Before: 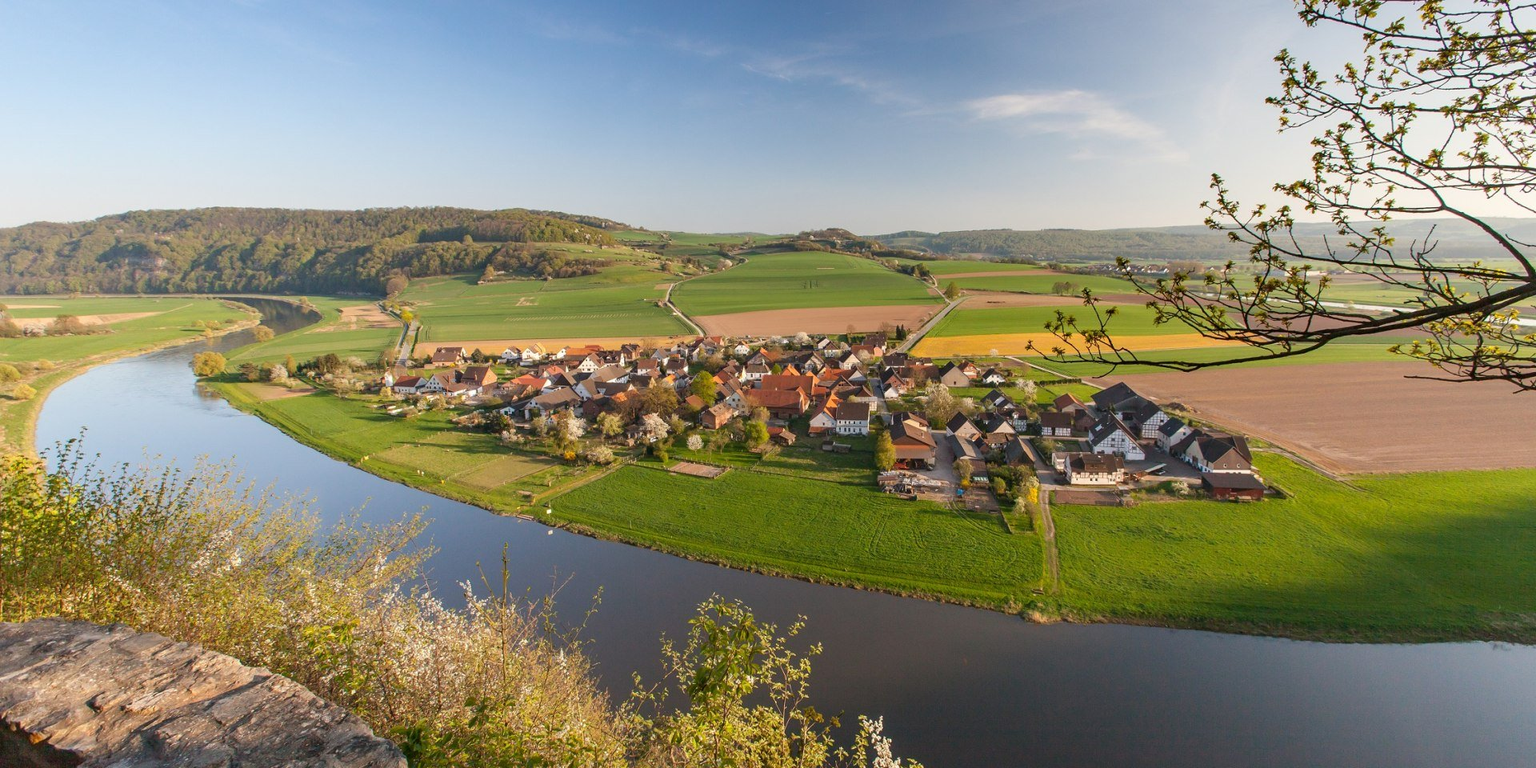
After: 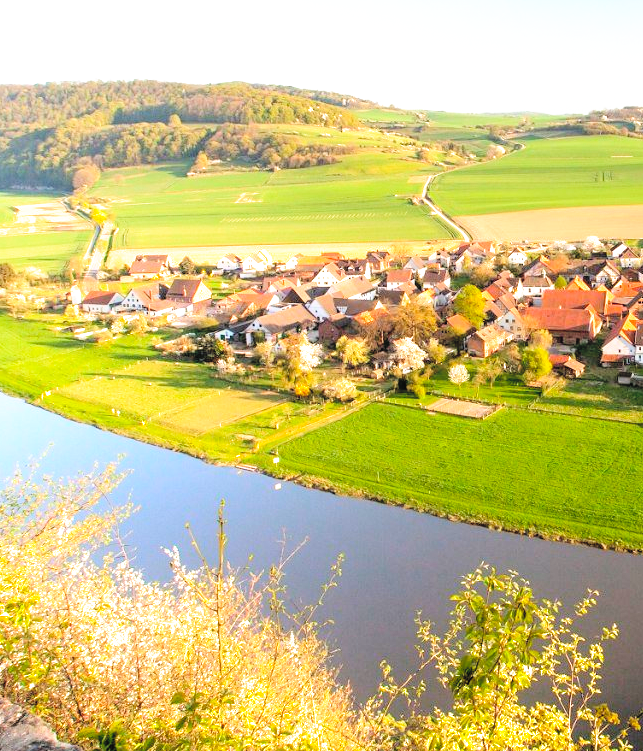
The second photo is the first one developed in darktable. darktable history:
contrast brightness saturation: contrast 0.103, brightness 0.318, saturation 0.139
contrast equalizer: octaves 7, y [[0.6 ×6], [0.55 ×6], [0 ×6], [0 ×6], [0 ×6]], mix -0.317
crop and rotate: left 21.394%, top 18.719%, right 45.083%, bottom 2.976%
tone equalizer: -8 EV -1.05 EV, -7 EV -1.01 EV, -6 EV -0.901 EV, -5 EV -0.601 EV, -3 EV 0.586 EV, -2 EV 0.875 EV, -1 EV 0.996 EV, +0 EV 1.08 EV
filmic rgb: black relative exposure -8.73 EV, white relative exposure 2.72 EV, target black luminance 0%, hardness 6.26, latitude 76.83%, contrast 1.328, shadows ↔ highlights balance -0.298%, add noise in highlights 0.001, preserve chrominance no, color science v4 (2020)
